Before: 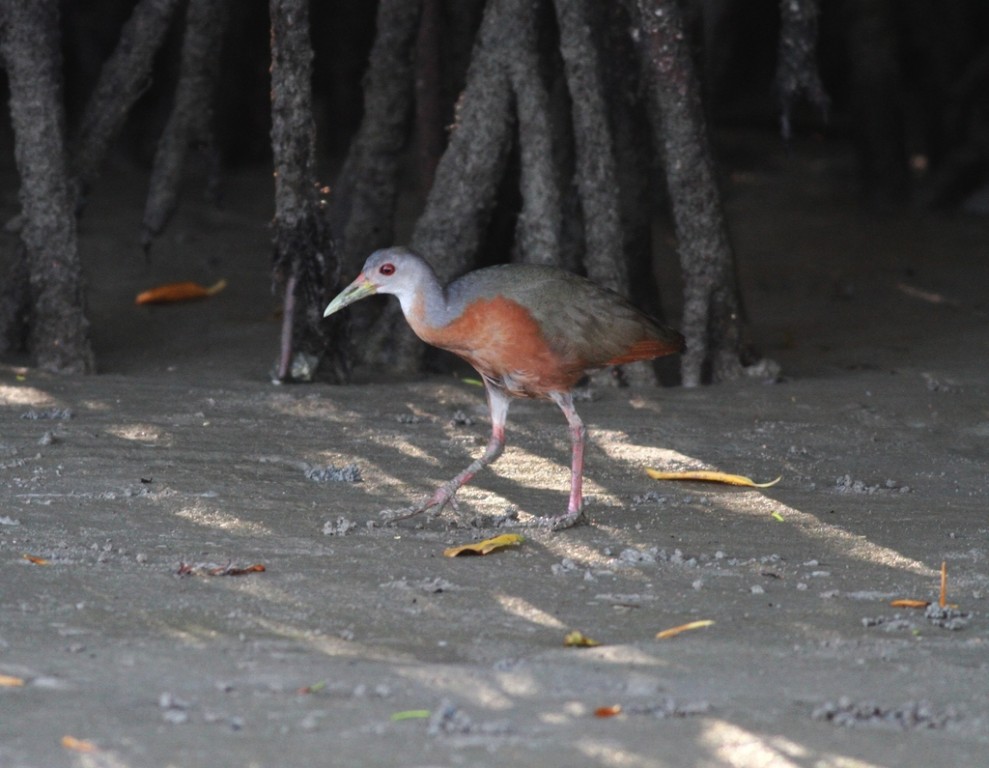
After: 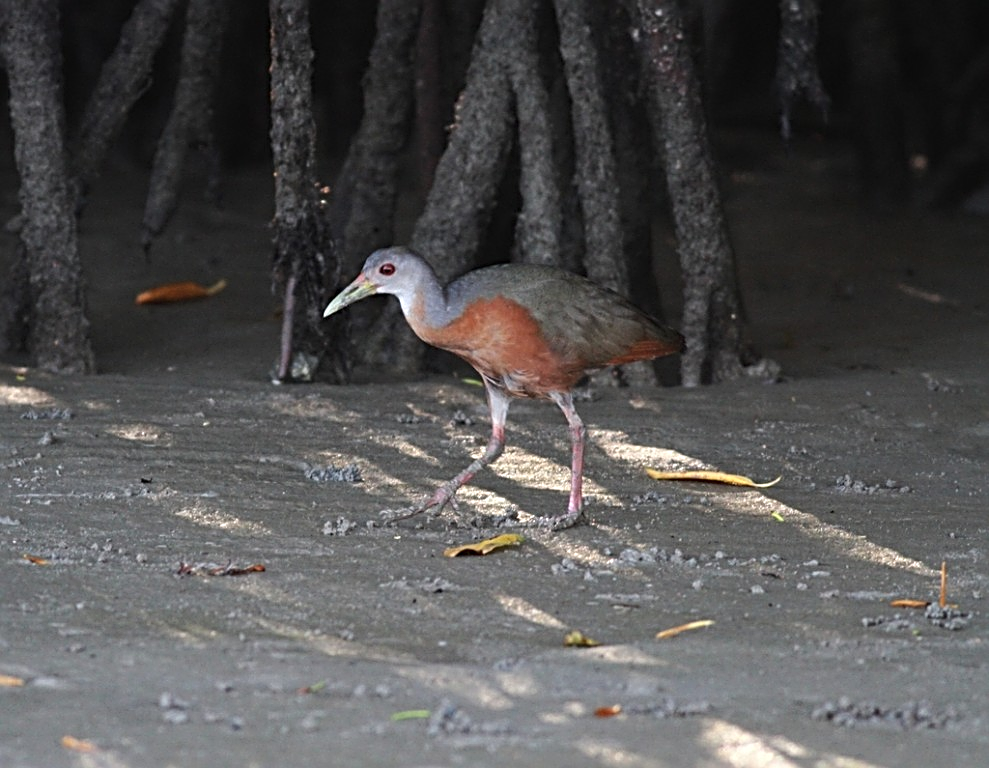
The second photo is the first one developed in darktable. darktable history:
sharpen: radius 2.986, amount 0.76
